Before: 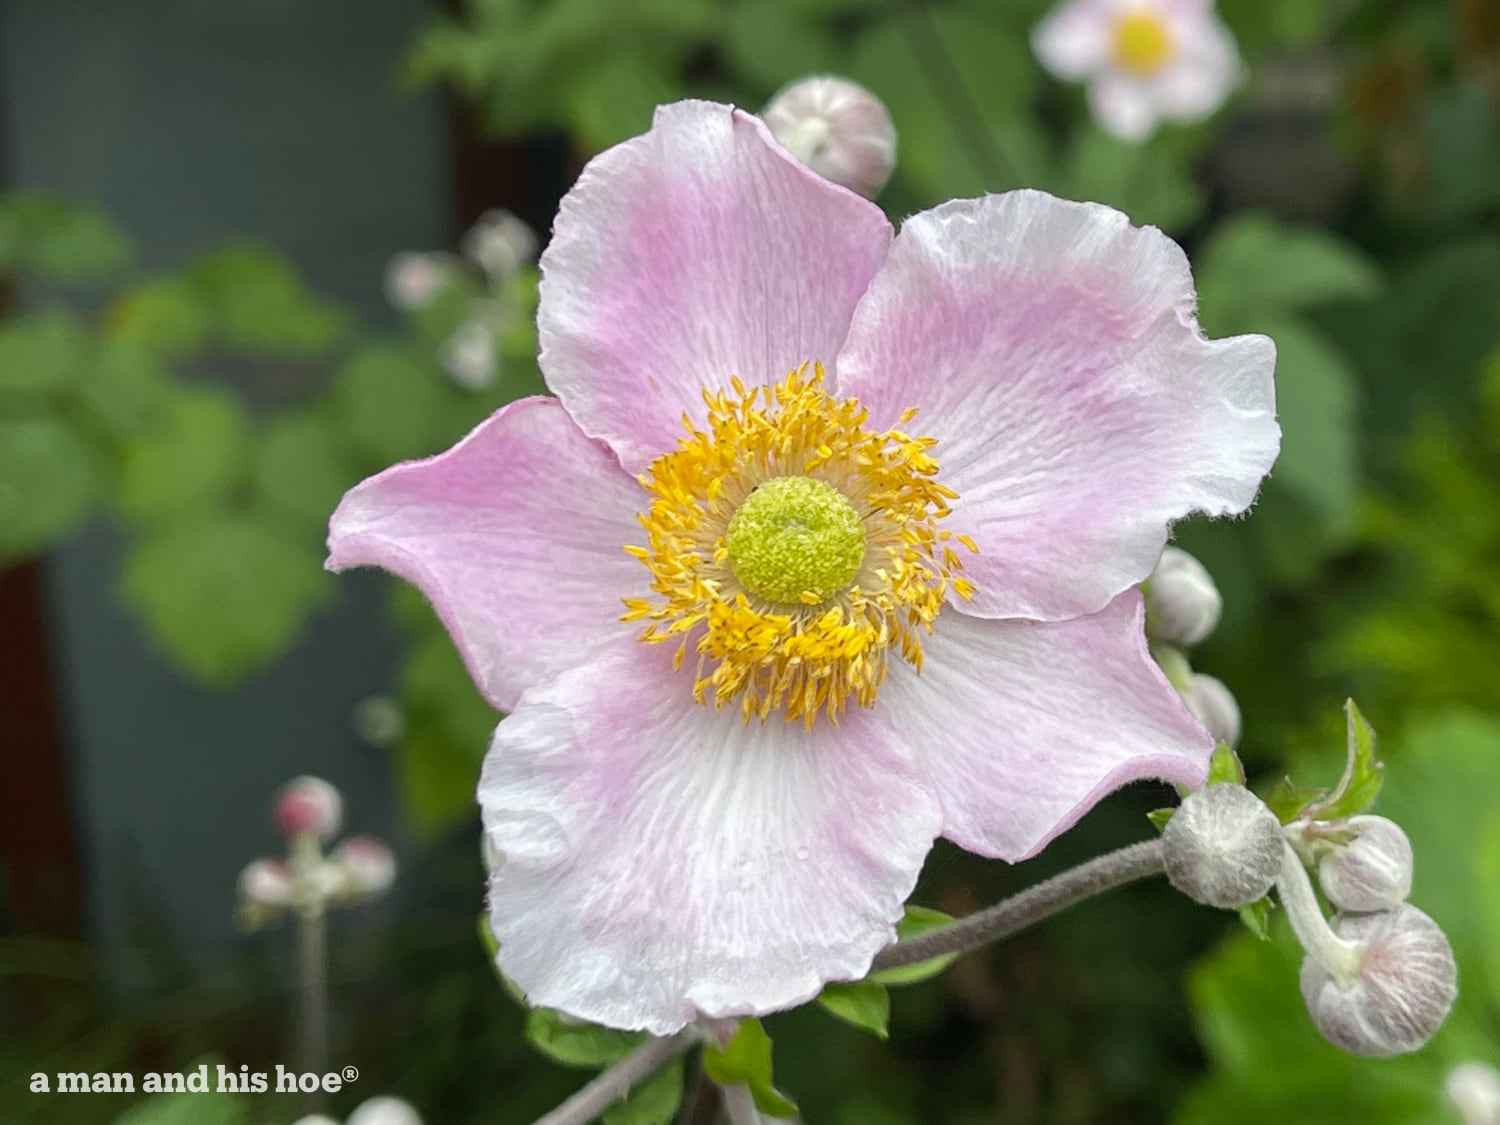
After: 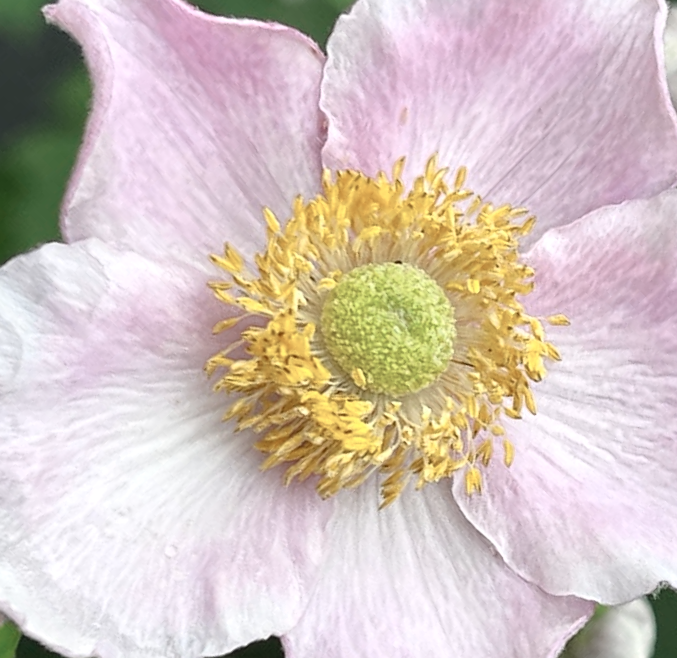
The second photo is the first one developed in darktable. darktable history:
color zones: curves: ch0 [(0, 0.5) (0.125, 0.4) (0.25, 0.5) (0.375, 0.4) (0.5, 0.4) (0.625, 0.35) (0.75, 0.35) (0.875, 0.5)]; ch1 [(0, 0.35) (0.125, 0.45) (0.25, 0.35) (0.375, 0.35) (0.5, 0.35) (0.625, 0.35) (0.75, 0.45) (0.875, 0.35)]; ch2 [(0, 0.6) (0.125, 0.5) (0.25, 0.5) (0.375, 0.6) (0.5, 0.6) (0.625, 0.5) (0.75, 0.5) (0.875, 0.5)]
crop and rotate: angle -45.79°, top 16.081%, right 0.917%, bottom 11.619%
exposure: exposure 0.026 EV, compensate exposure bias true, compensate highlight preservation false
tone equalizer: -8 EV -0.001 EV, -7 EV 0.003 EV, -6 EV -0.002 EV, -5 EV -0.009 EV, -4 EV -0.058 EV, -3 EV -0.225 EV, -2 EV -0.263 EV, -1 EV 0.097 EV, +0 EV 0.312 EV, edges refinement/feathering 500, mask exposure compensation -1.57 EV, preserve details no
contrast brightness saturation: contrast 0.242, brightness 0.09
sharpen: radius 1.465, amount 0.413, threshold 1.386
